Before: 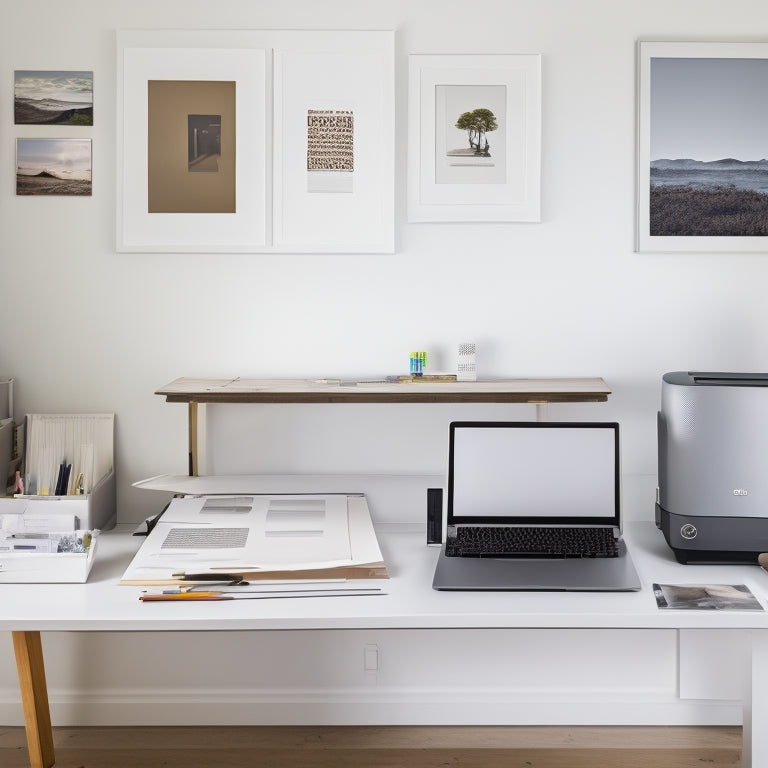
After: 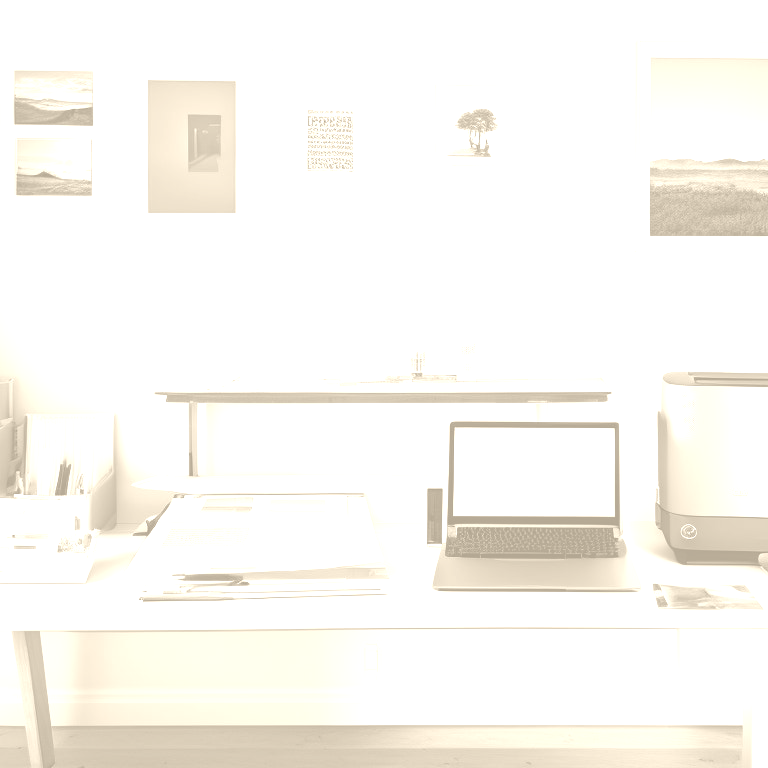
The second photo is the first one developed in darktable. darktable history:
color balance rgb: linear chroma grading › global chroma 16.62%, perceptual saturation grading › highlights -8.63%, perceptual saturation grading › mid-tones 18.66%, perceptual saturation grading › shadows 28.49%, perceptual brilliance grading › highlights 14.22%, perceptual brilliance grading › shadows -18.96%, global vibrance 27.71%
colorize: hue 36°, saturation 71%, lightness 80.79%
